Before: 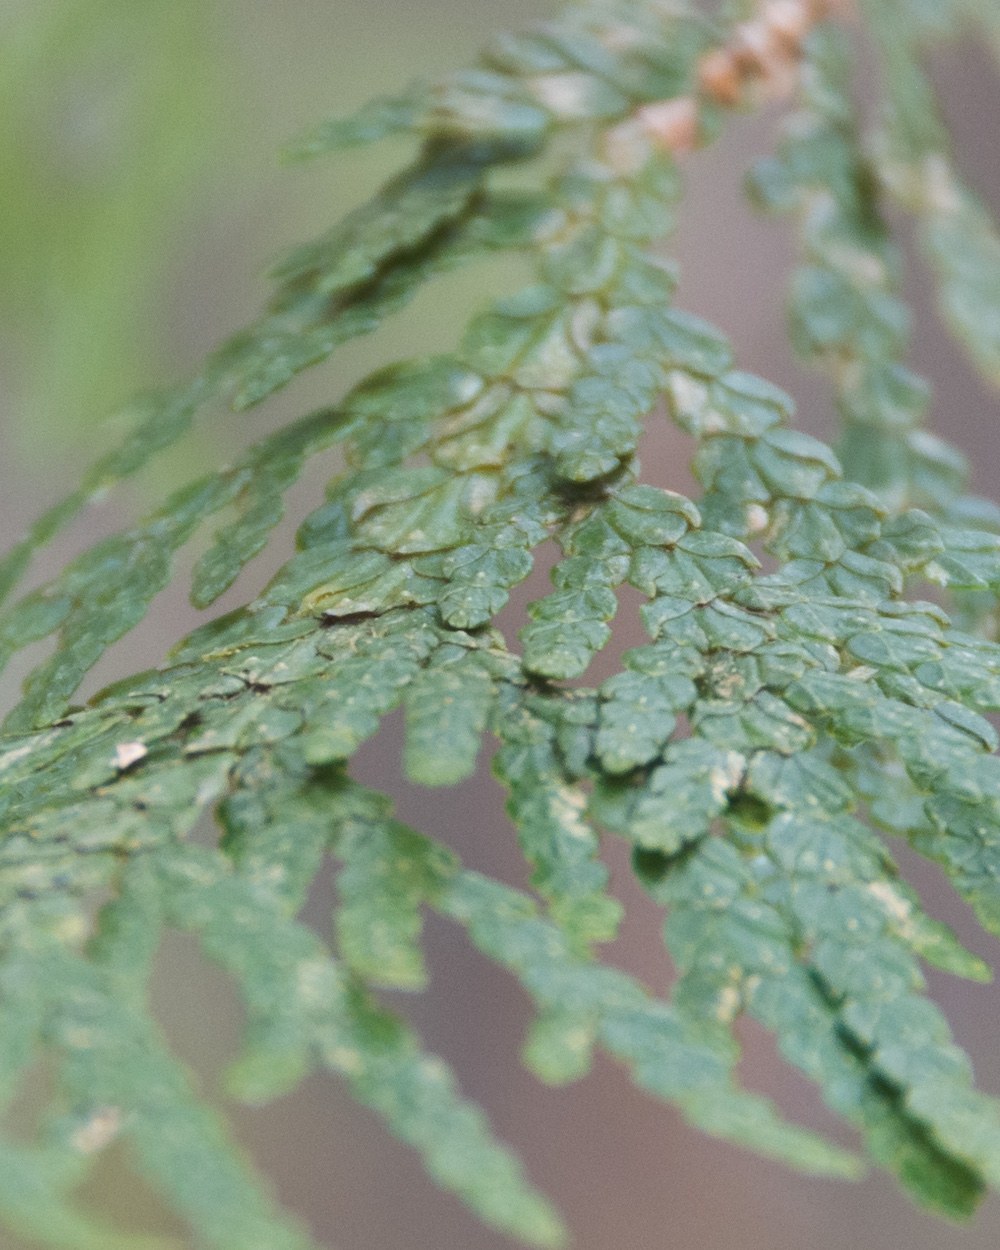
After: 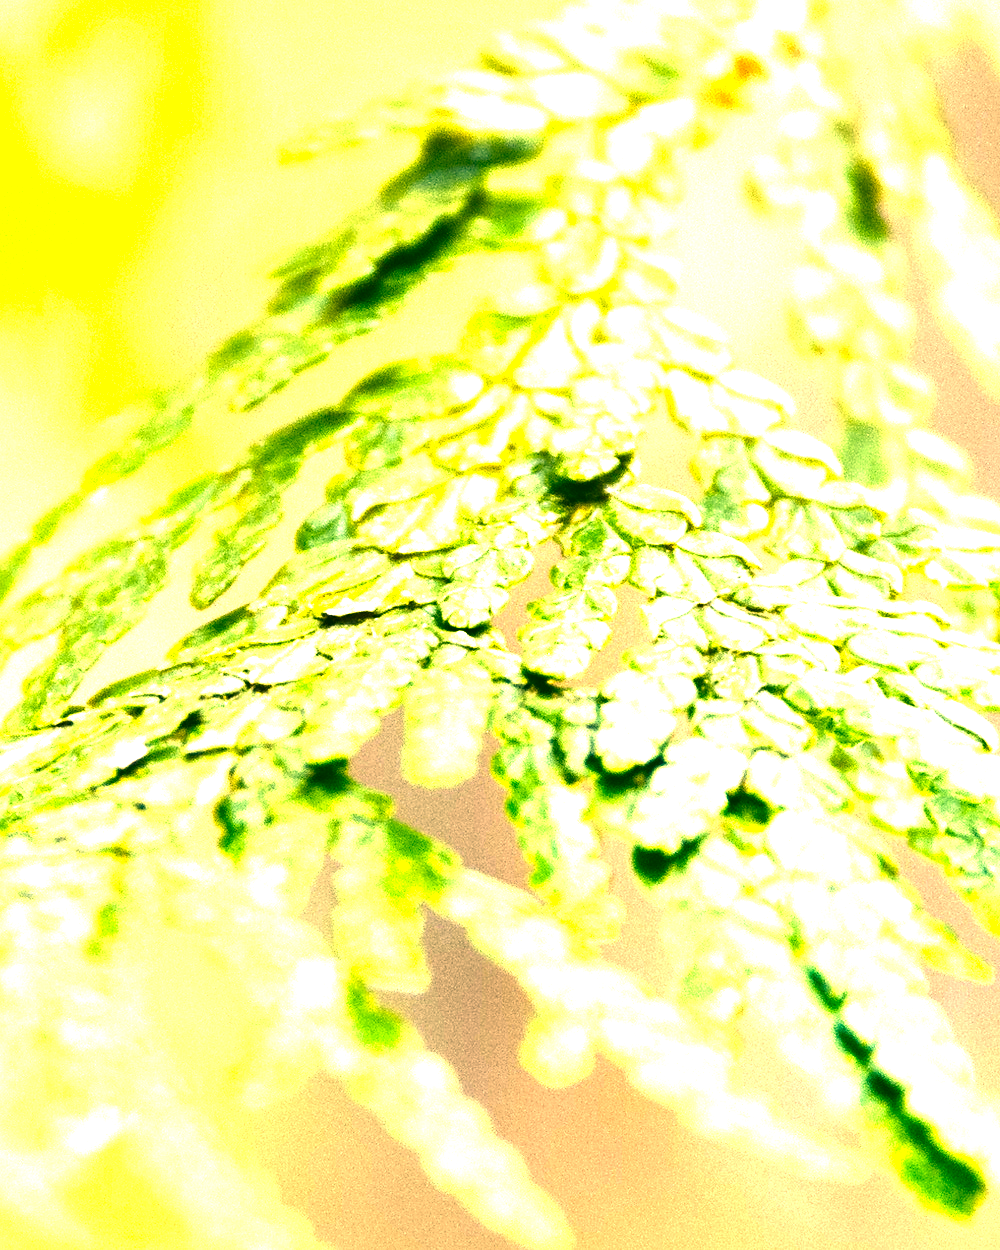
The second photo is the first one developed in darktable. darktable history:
contrast brightness saturation: contrast 0.095, brightness -0.608, saturation 0.165
exposure: exposure 2.023 EV, compensate highlight preservation false
color balance rgb: highlights gain › chroma 3.078%, highlights gain › hue 76.54°, perceptual saturation grading › global saturation 30.487%, perceptual brilliance grading › highlights 5.542%, perceptual brilliance grading › shadows -9.906%, global vibrance 20%
color correction: highlights a* 5.64, highlights b* 33.57, shadows a* -25.39, shadows b* 3.82
sharpen: radius 1.516, amount 0.36, threshold 1.527
